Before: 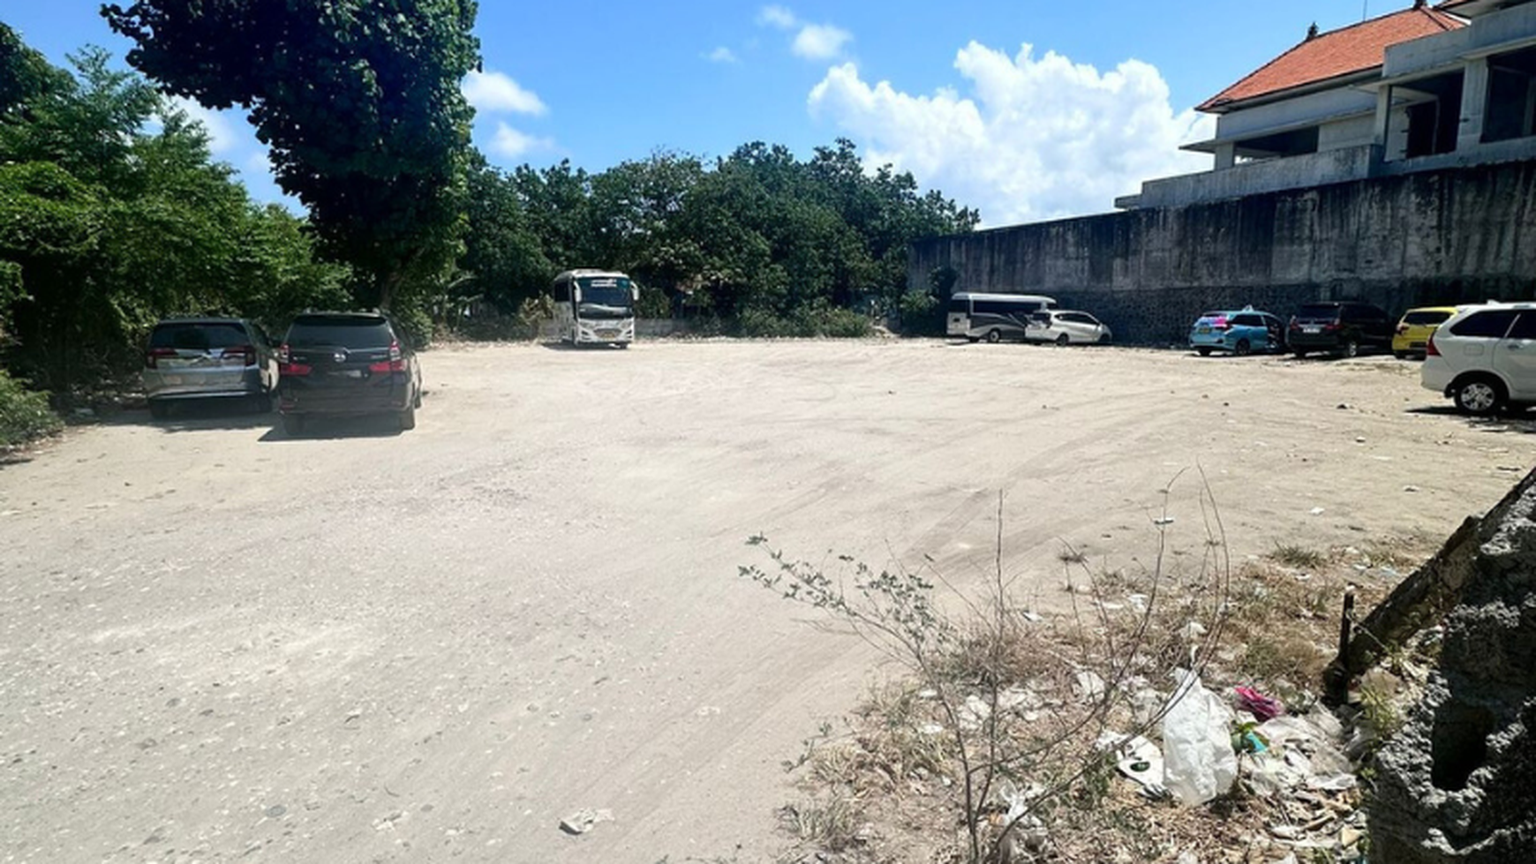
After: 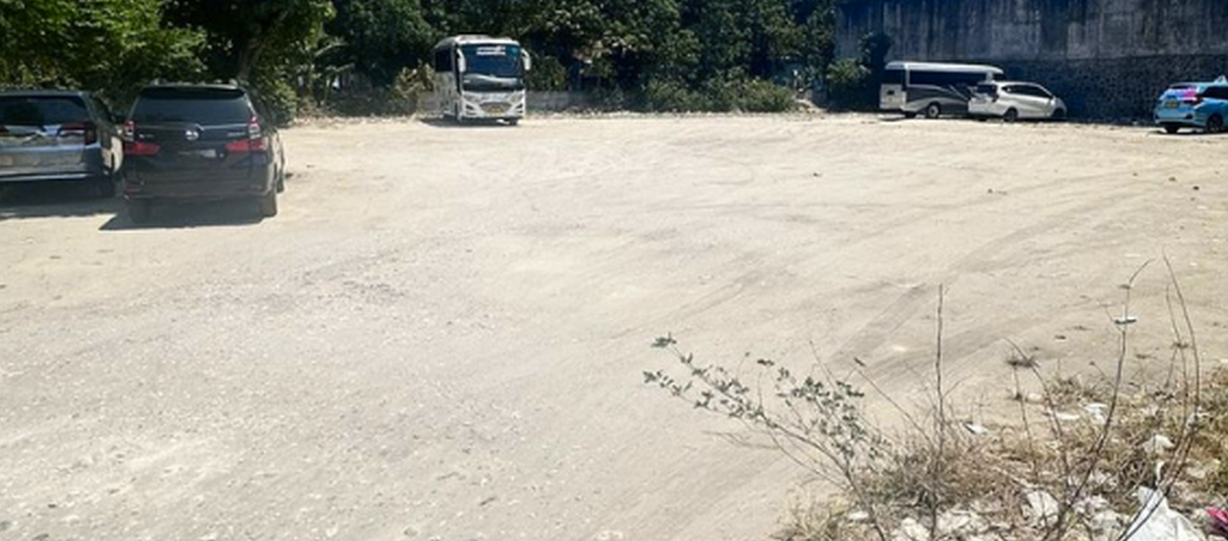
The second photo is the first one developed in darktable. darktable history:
color contrast: green-magenta contrast 0.85, blue-yellow contrast 1.25, unbound 0
crop: left 11.123%, top 27.61%, right 18.3%, bottom 17.034%
